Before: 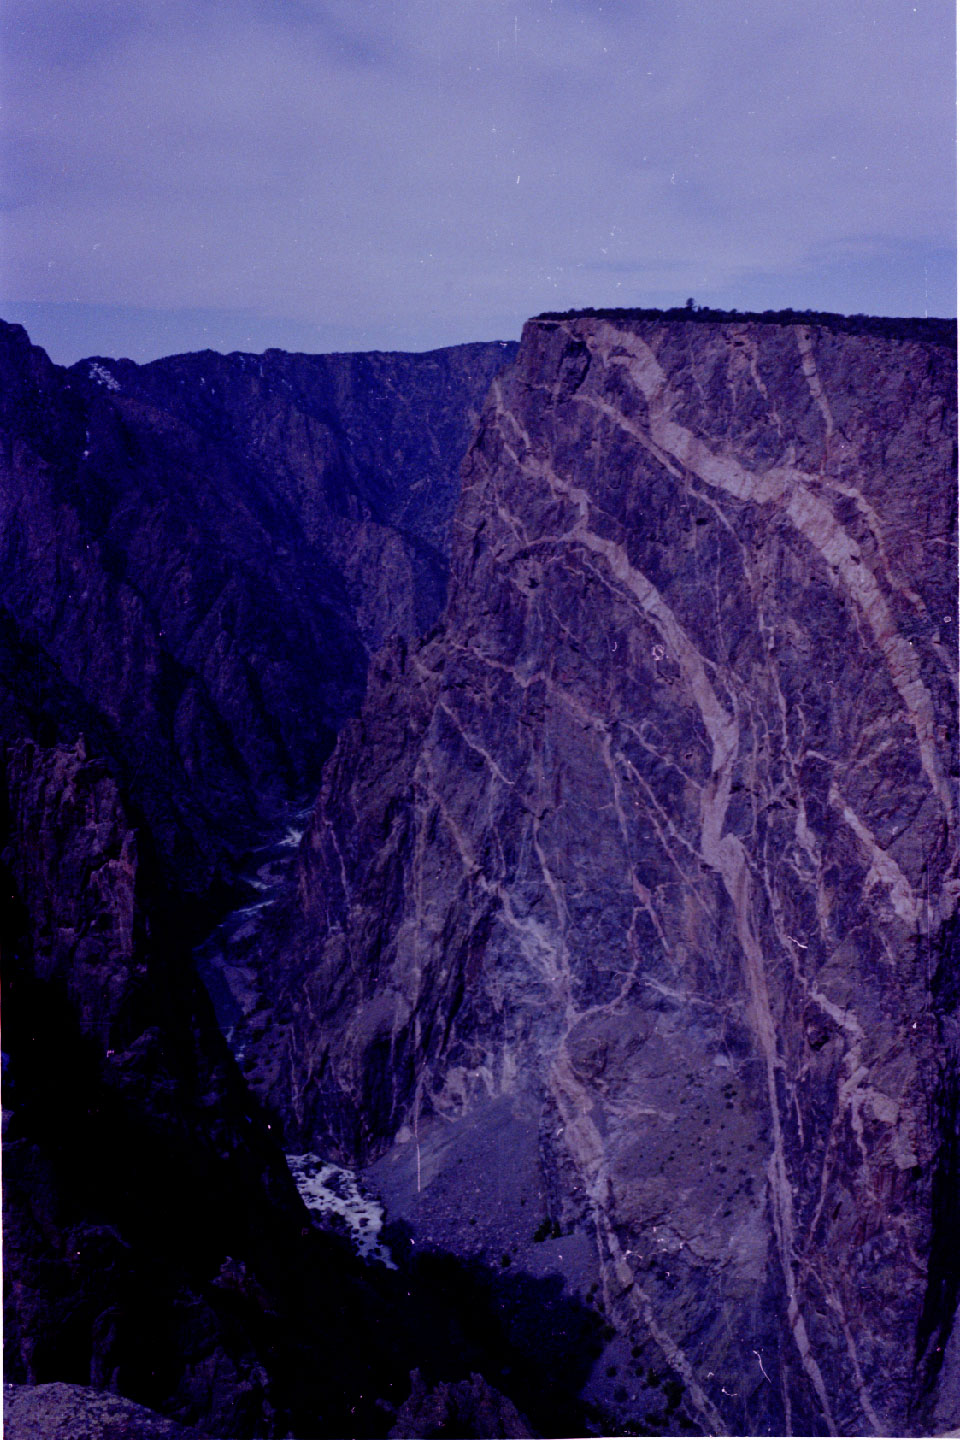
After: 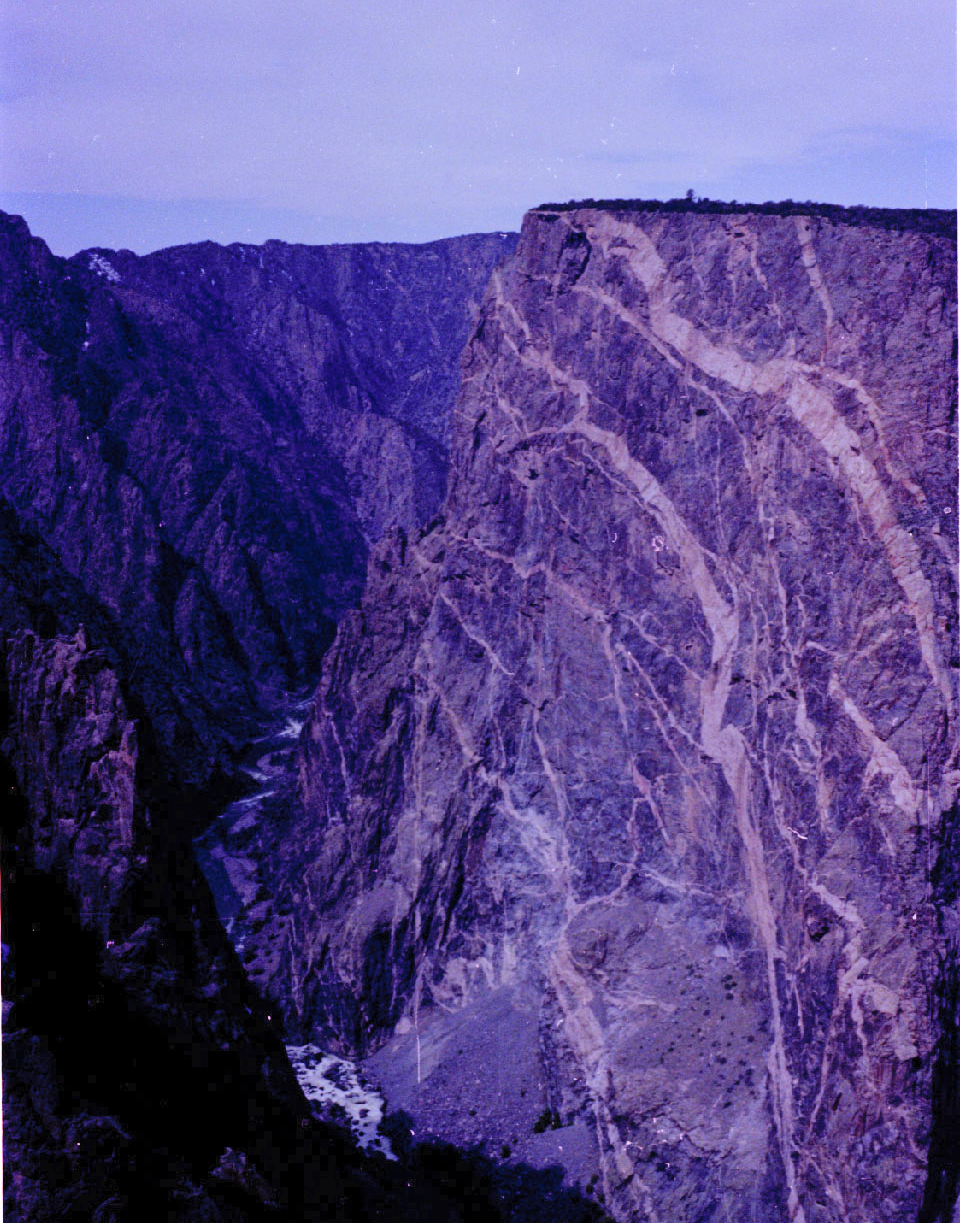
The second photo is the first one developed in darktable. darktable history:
local contrast: mode bilateral grid, contrast 10, coarseness 24, detail 115%, midtone range 0.2
crop: top 7.575%, bottom 7.483%
contrast brightness saturation: contrast 0.103, brightness 0.298, saturation 0.145
